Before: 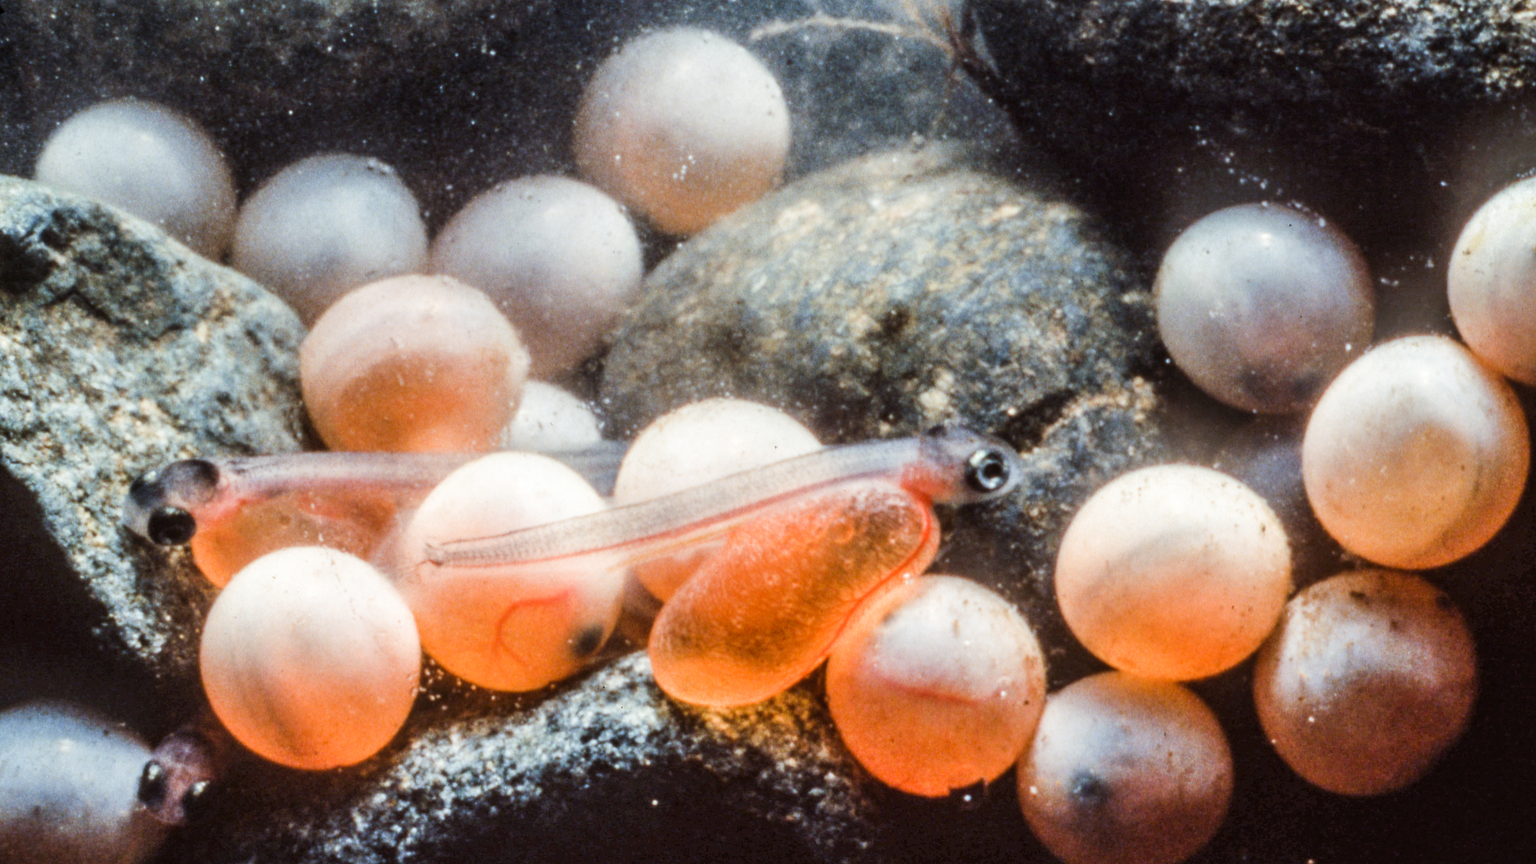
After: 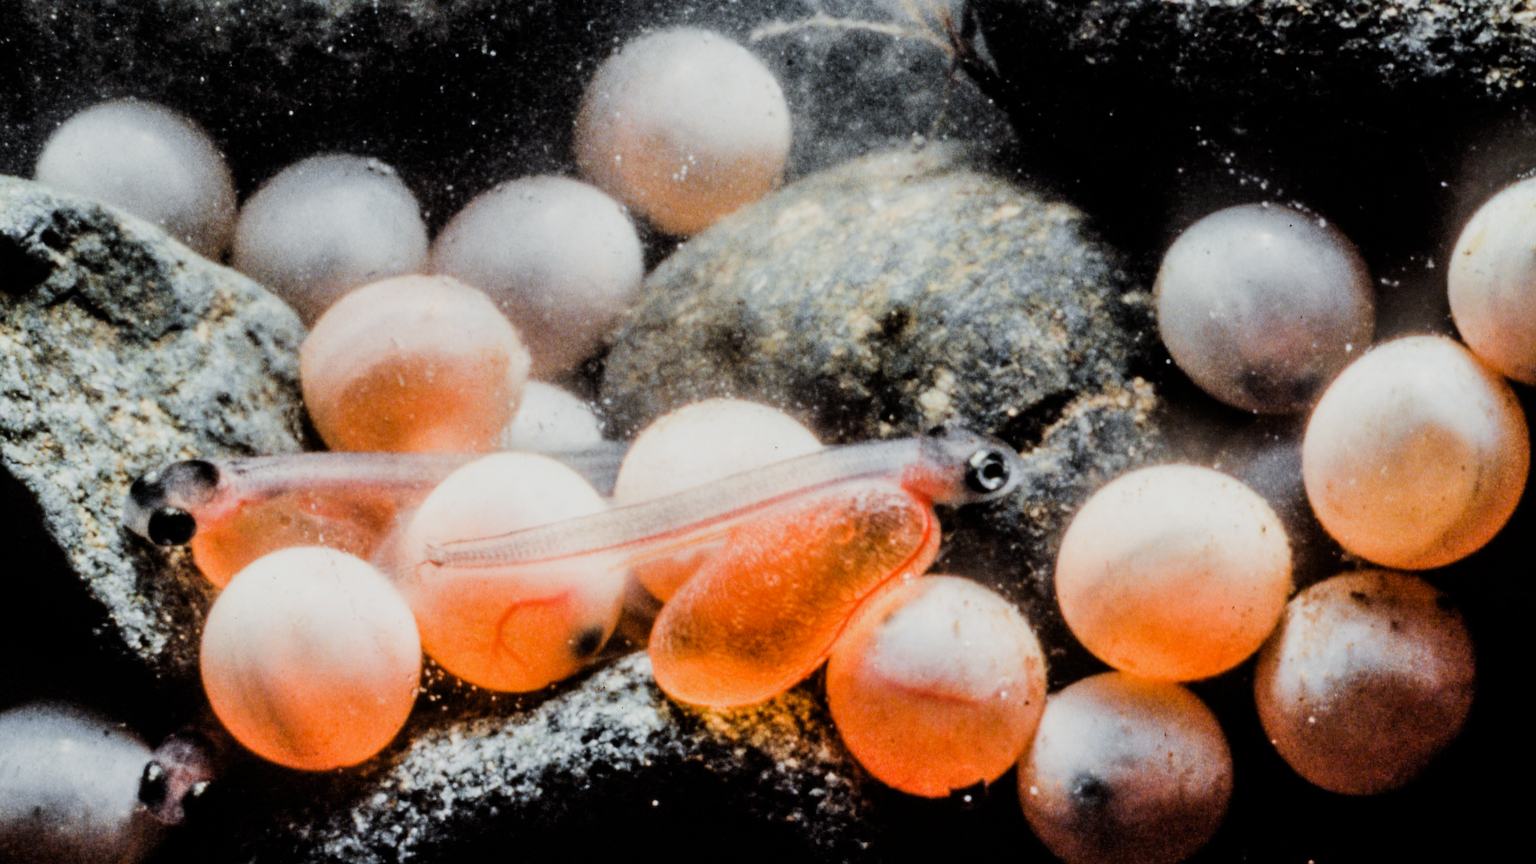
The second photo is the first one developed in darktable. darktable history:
sharpen: on, module defaults
color zones: curves: ch1 [(0.25, 0.61) (0.75, 0.248)]
filmic rgb: black relative exposure -5.01 EV, white relative exposure 3.97 EV, hardness 2.89, contrast 1.301, highlights saturation mix -30.76%
exposure: exposure -0.145 EV, compensate highlight preservation false
